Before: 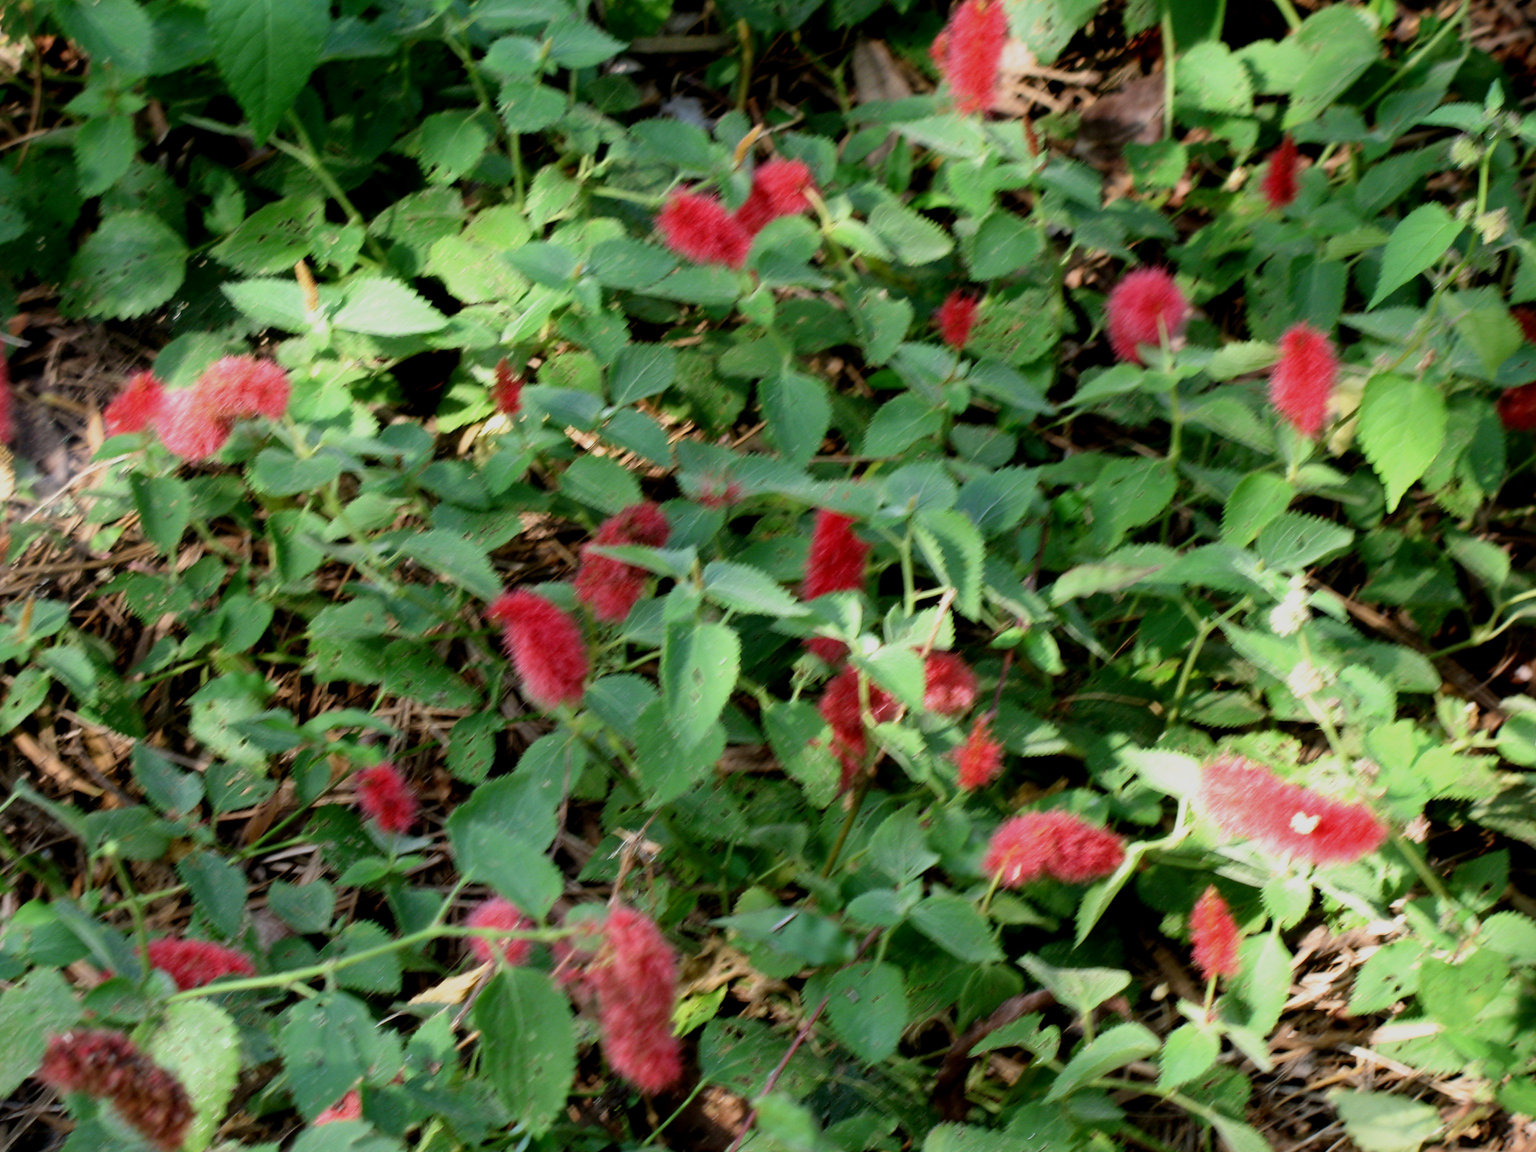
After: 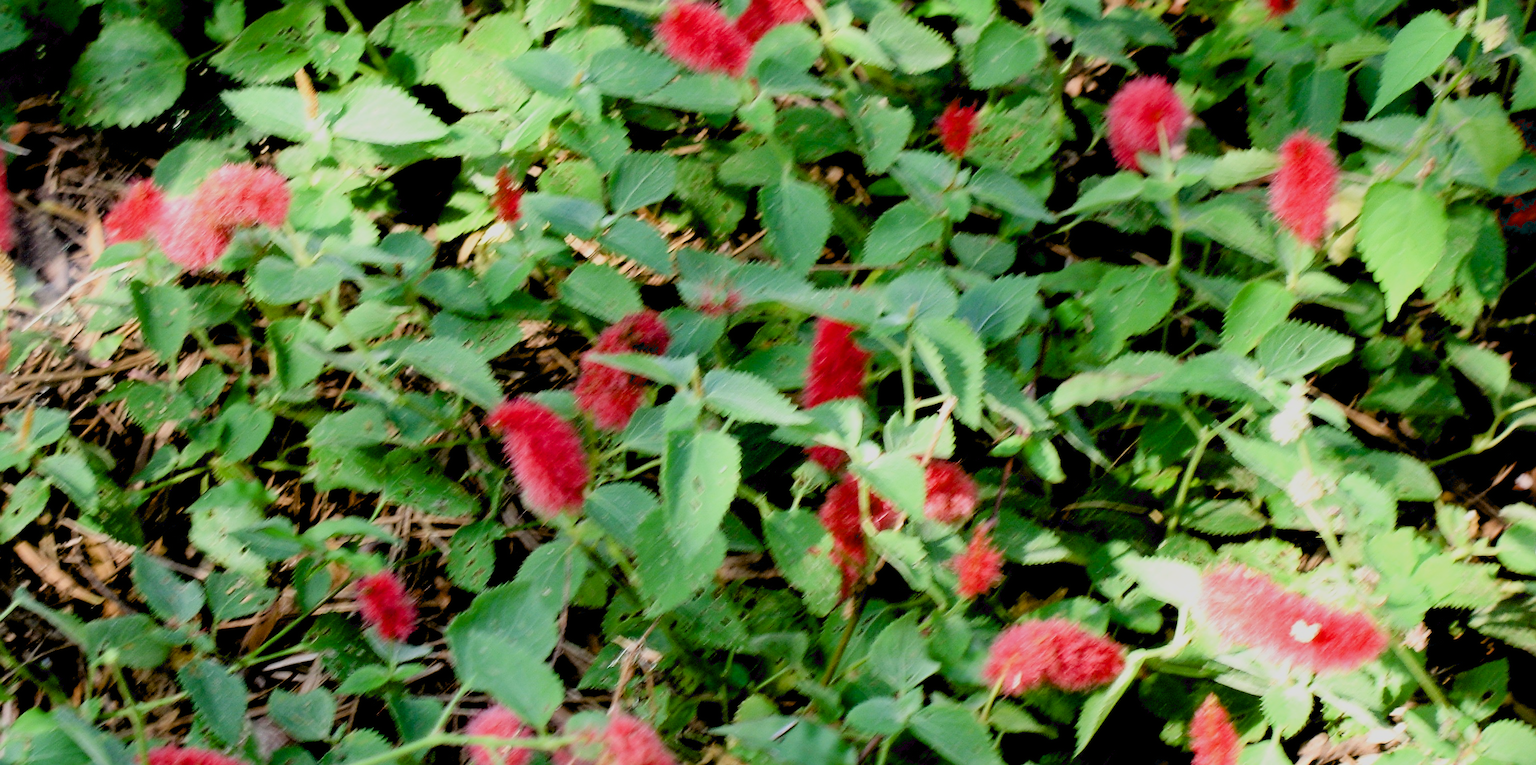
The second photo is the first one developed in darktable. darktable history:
tone equalizer: on, module defaults
exposure: black level correction 0.012, exposure 0.691 EV, compensate highlight preservation false
sharpen: on, module defaults
crop: top 16.708%, bottom 16.688%
filmic rgb: black relative exposure -7.65 EV, white relative exposure 4.56 EV, hardness 3.61
